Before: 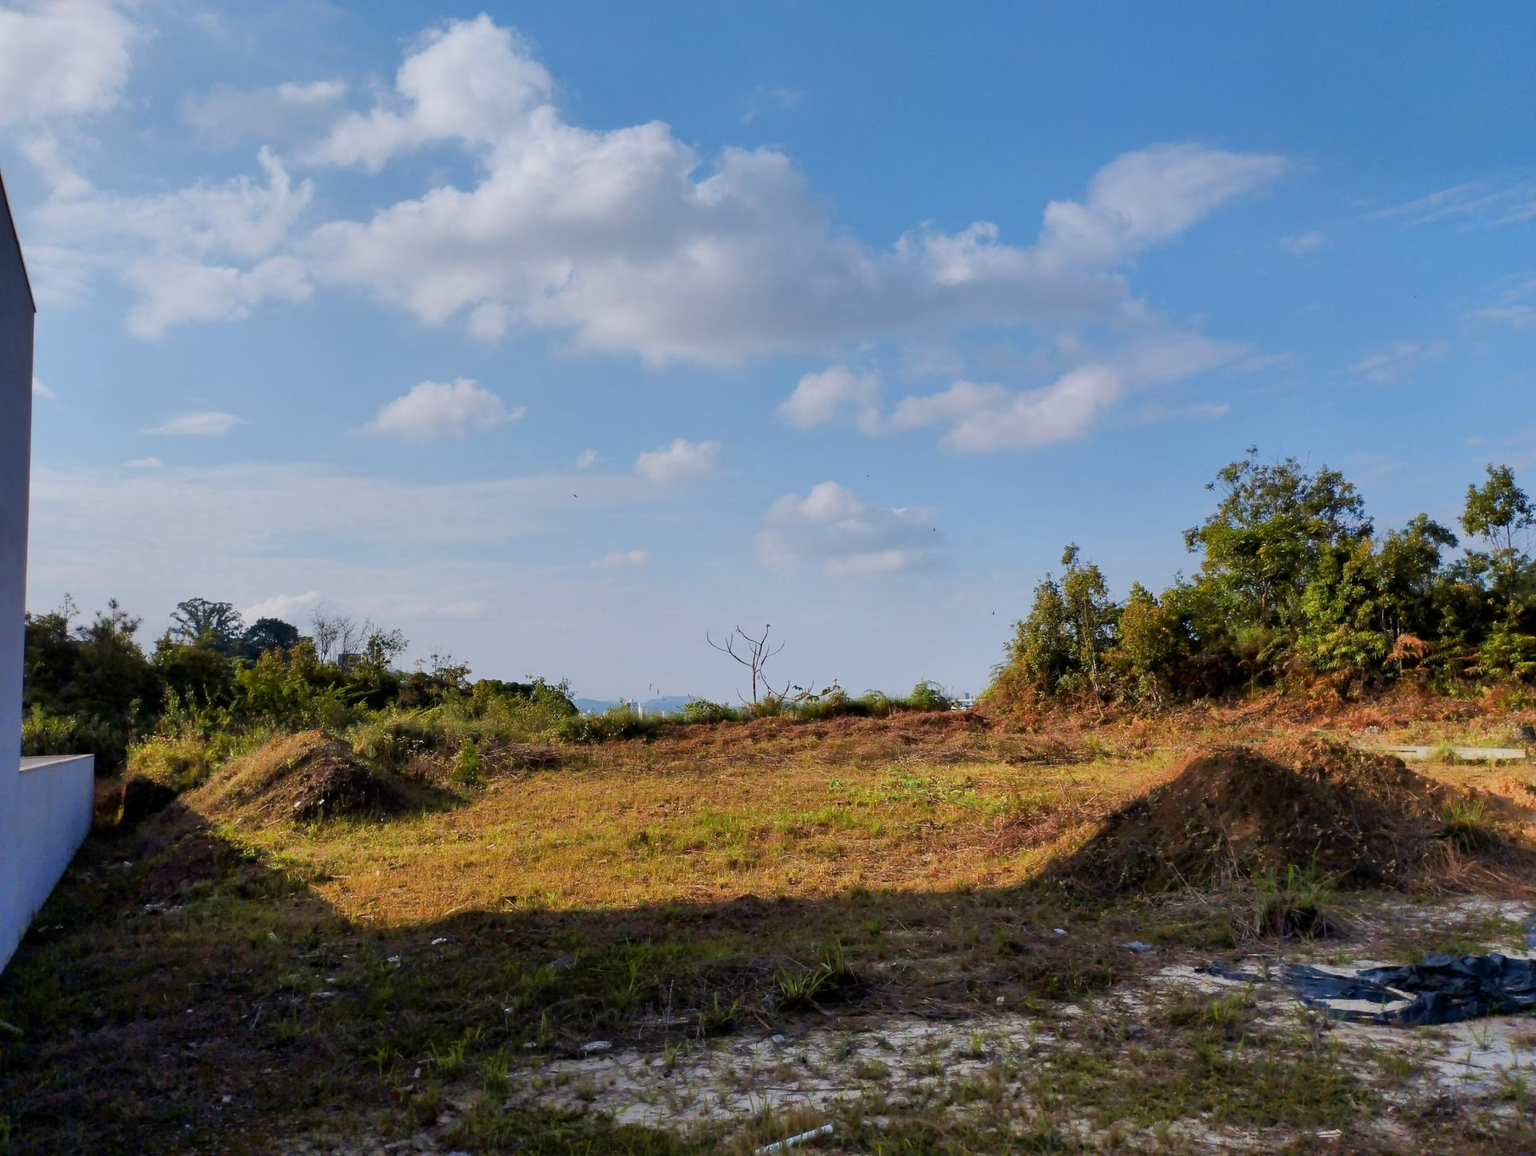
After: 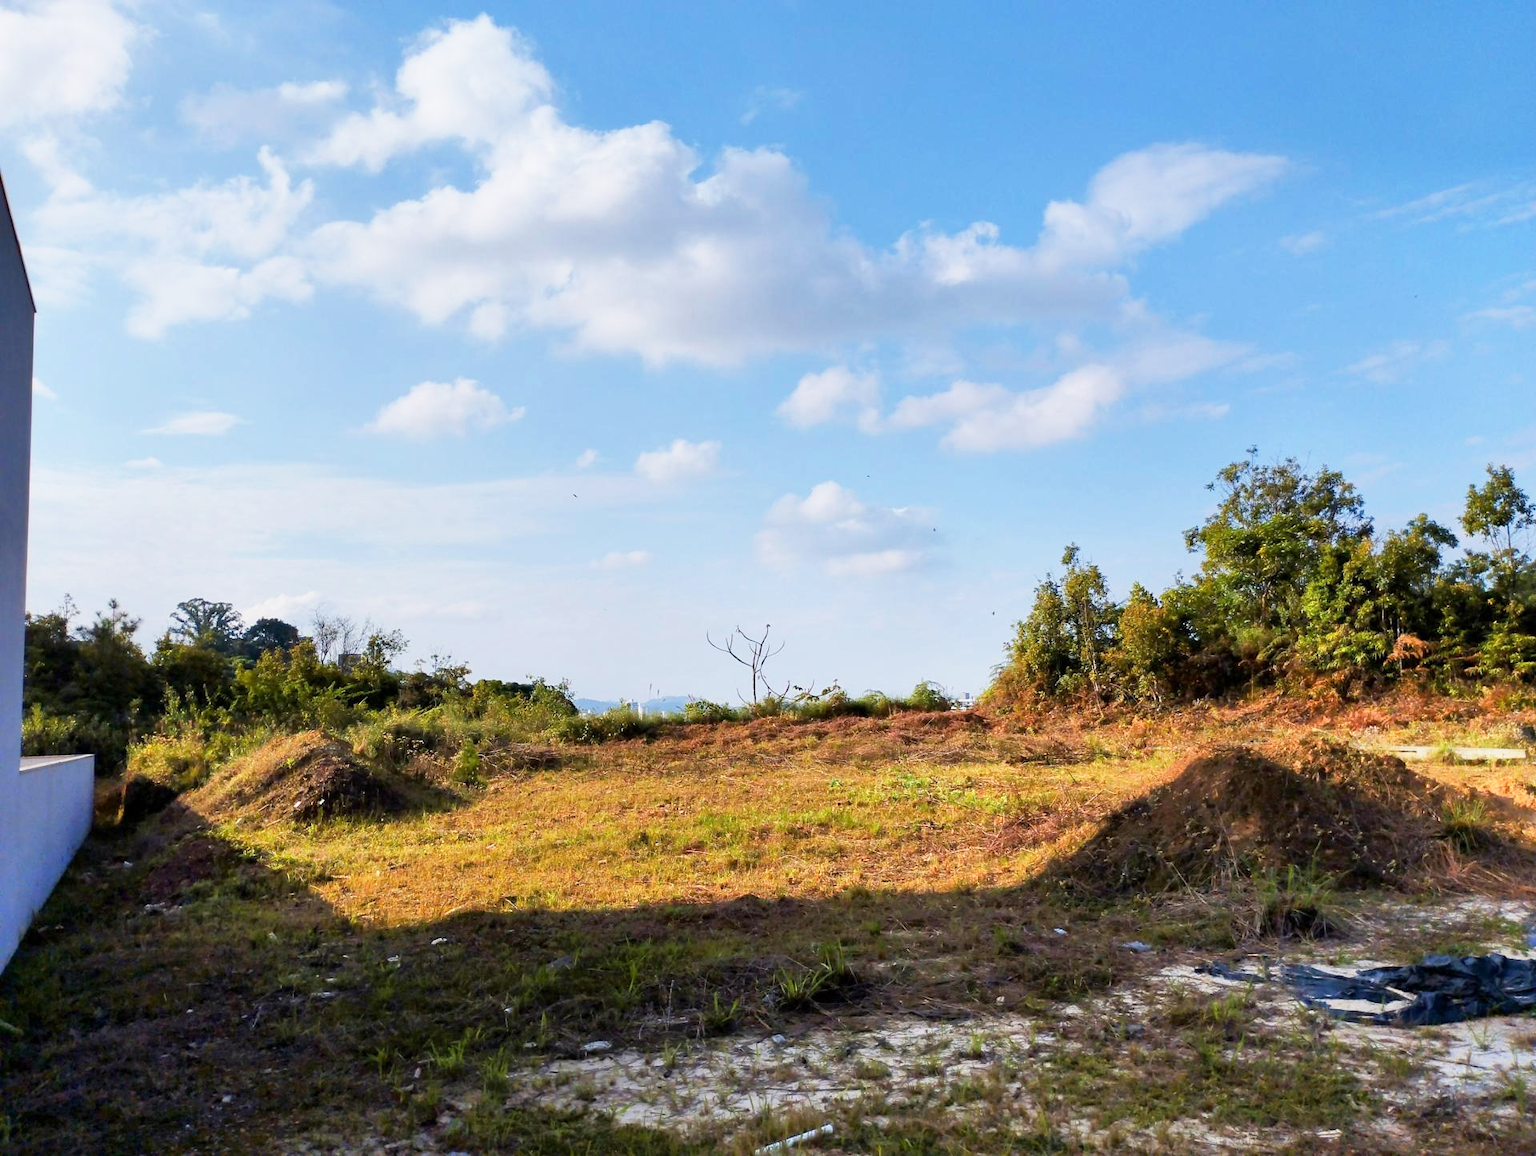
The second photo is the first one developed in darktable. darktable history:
base curve: curves: ch0 [(0, 0) (0.579, 0.807) (1, 1)], preserve colors none
contrast equalizer: y [[0.5 ×6], [0.5 ×6], [0.5, 0.5, 0.501, 0.545, 0.707, 0.863], [0 ×6], [0 ×6]]
exposure: exposure 0.2 EV, compensate highlight preservation false
